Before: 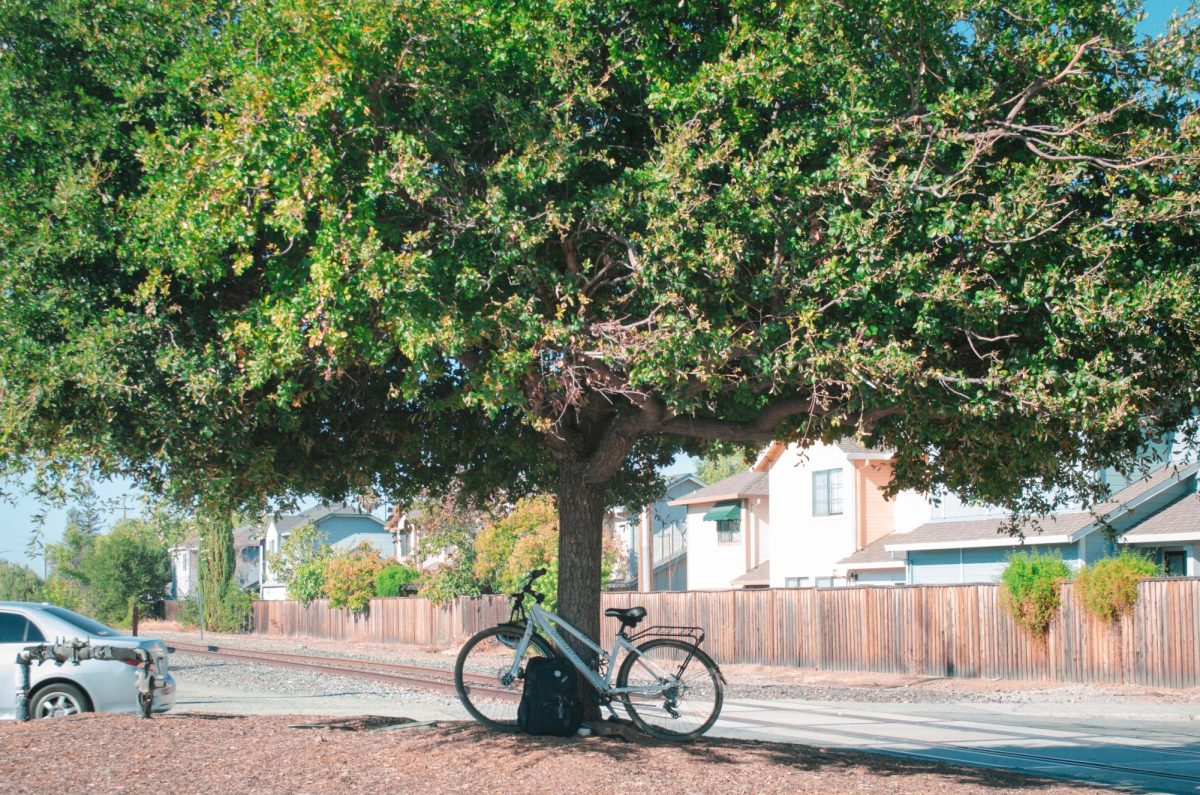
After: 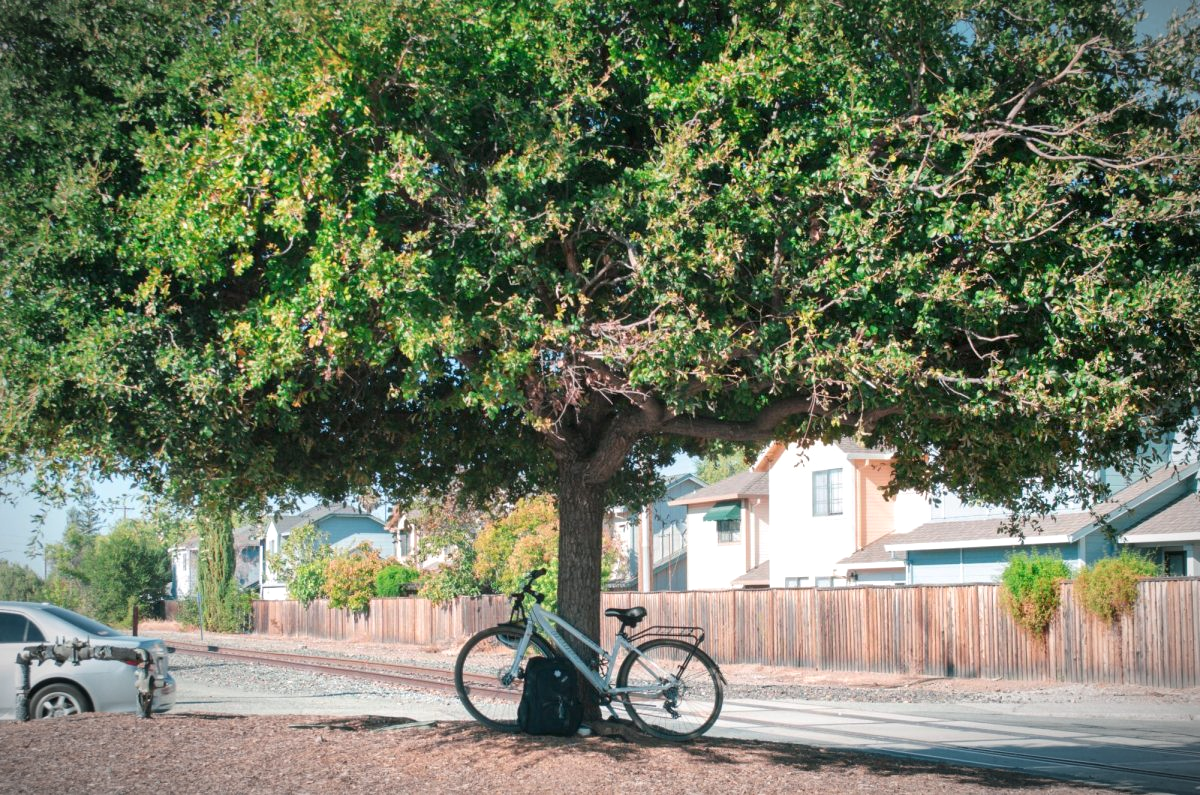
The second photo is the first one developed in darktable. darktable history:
exposure: black level correction 0.001, exposure 0.014 EV, compensate highlight preservation false
color zones: curves: ch1 [(0, 0.513) (0.143, 0.524) (0.286, 0.511) (0.429, 0.506) (0.571, 0.503) (0.714, 0.503) (0.857, 0.508) (1, 0.513)]
vignetting: fall-off start 87%, automatic ratio true
local contrast: mode bilateral grid, contrast 20, coarseness 50, detail 130%, midtone range 0.2
